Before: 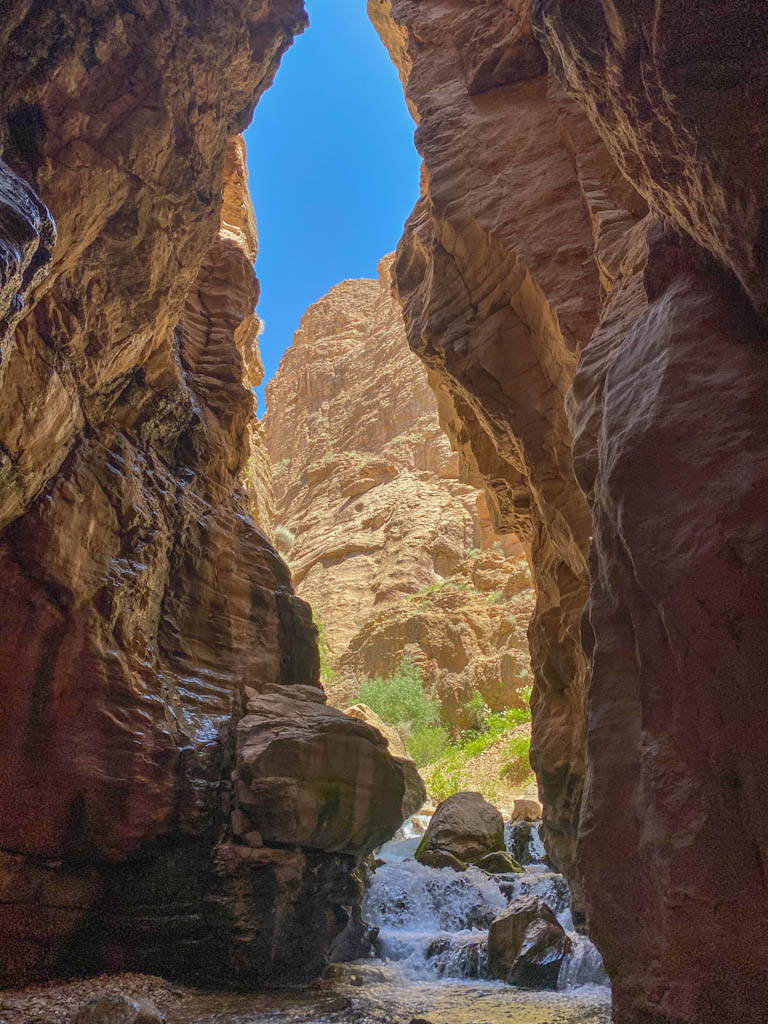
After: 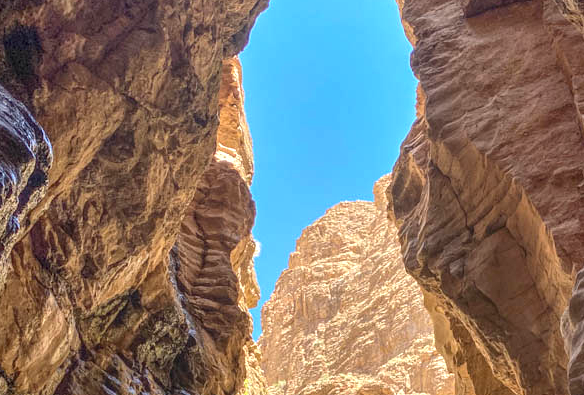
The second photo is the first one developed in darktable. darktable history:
exposure: black level correction 0, exposure 0.696 EV, compensate highlight preservation false
crop: left 0.574%, top 7.645%, right 23.308%, bottom 53.771%
local contrast: on, module defaults
